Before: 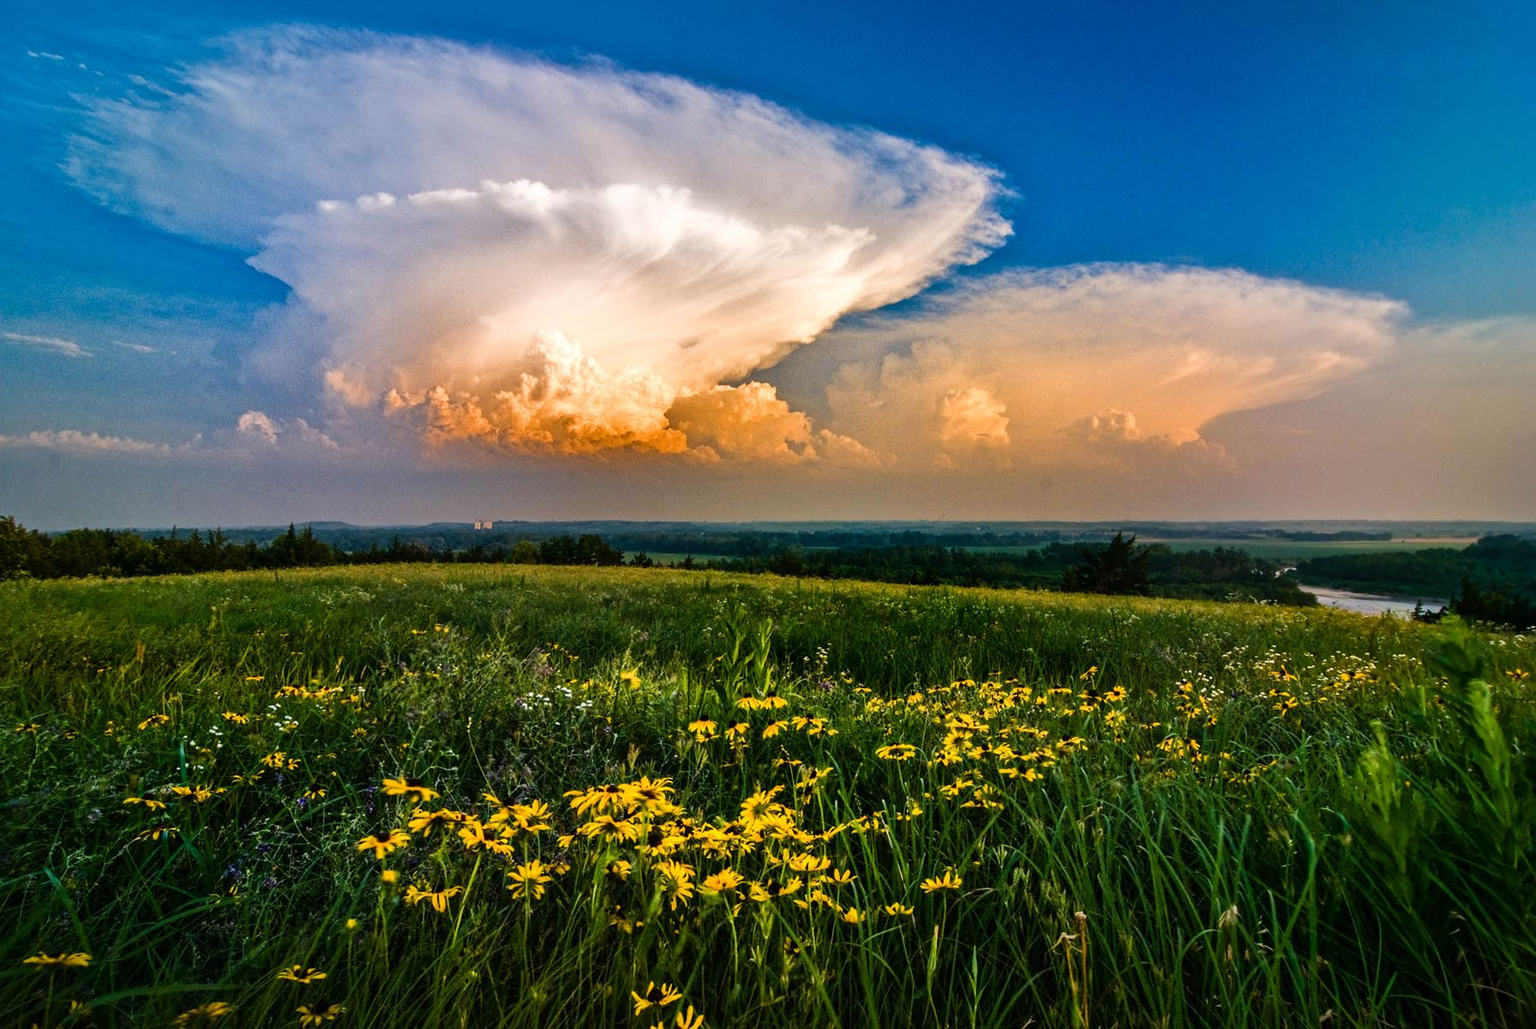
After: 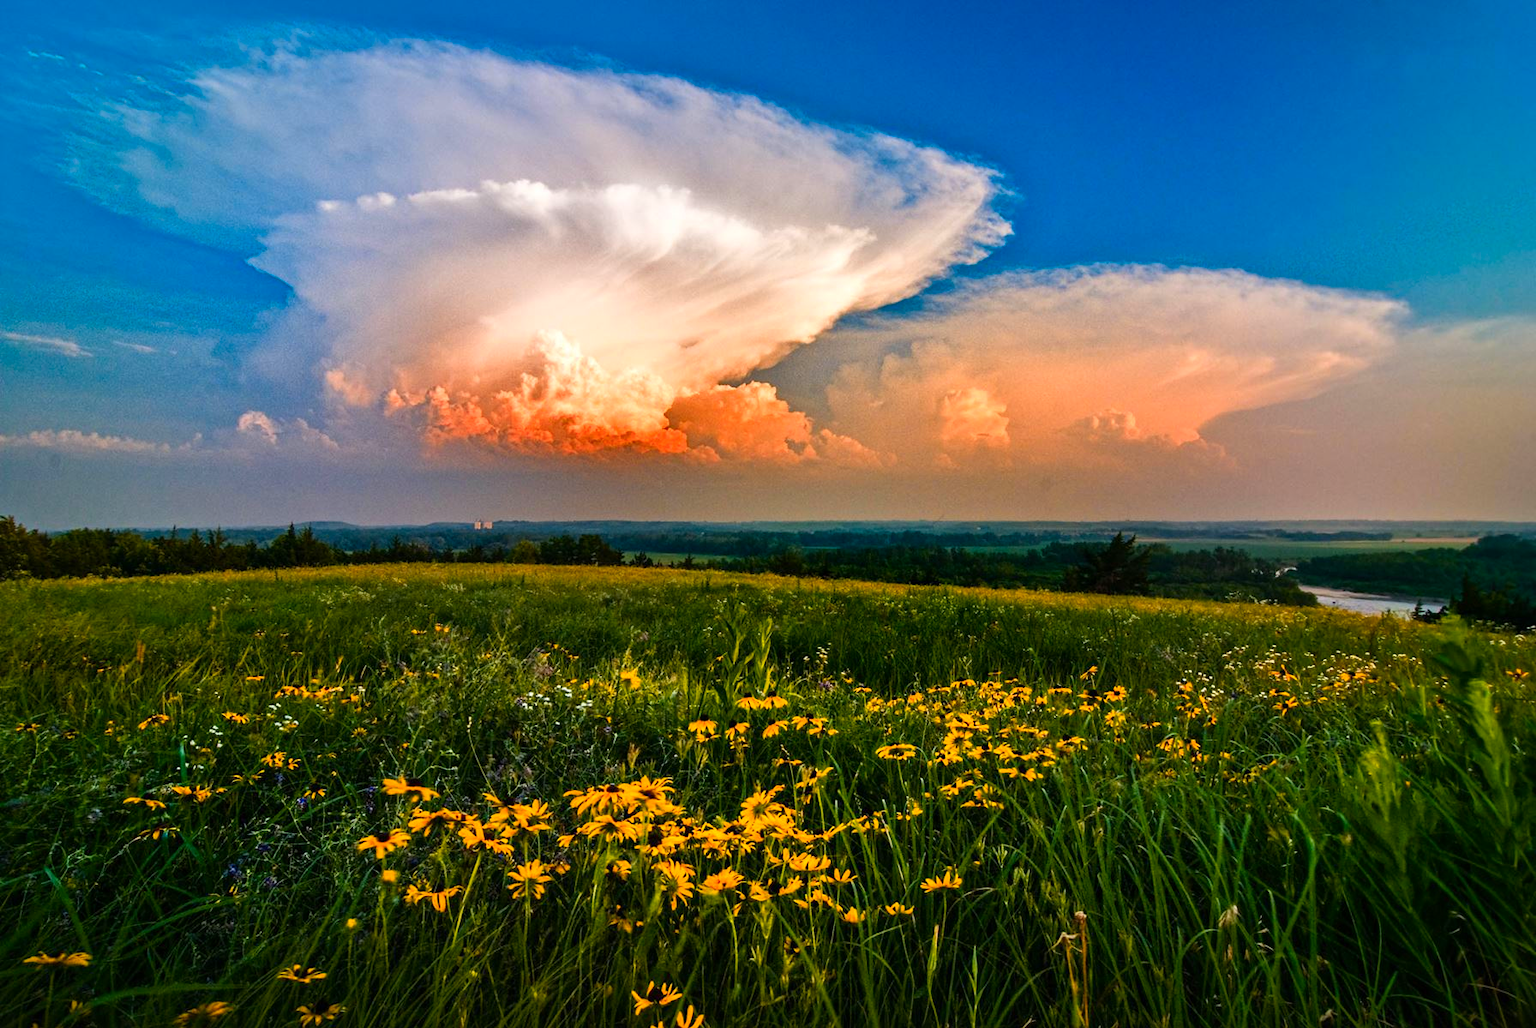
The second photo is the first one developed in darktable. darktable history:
exposure: compensate highlight preservation false
color zones: curves: ch1 [(0.24, 0.629) (0.75, 0.5)]; ch2 [(0.255, 0.454) (0.745, 0.491)]
